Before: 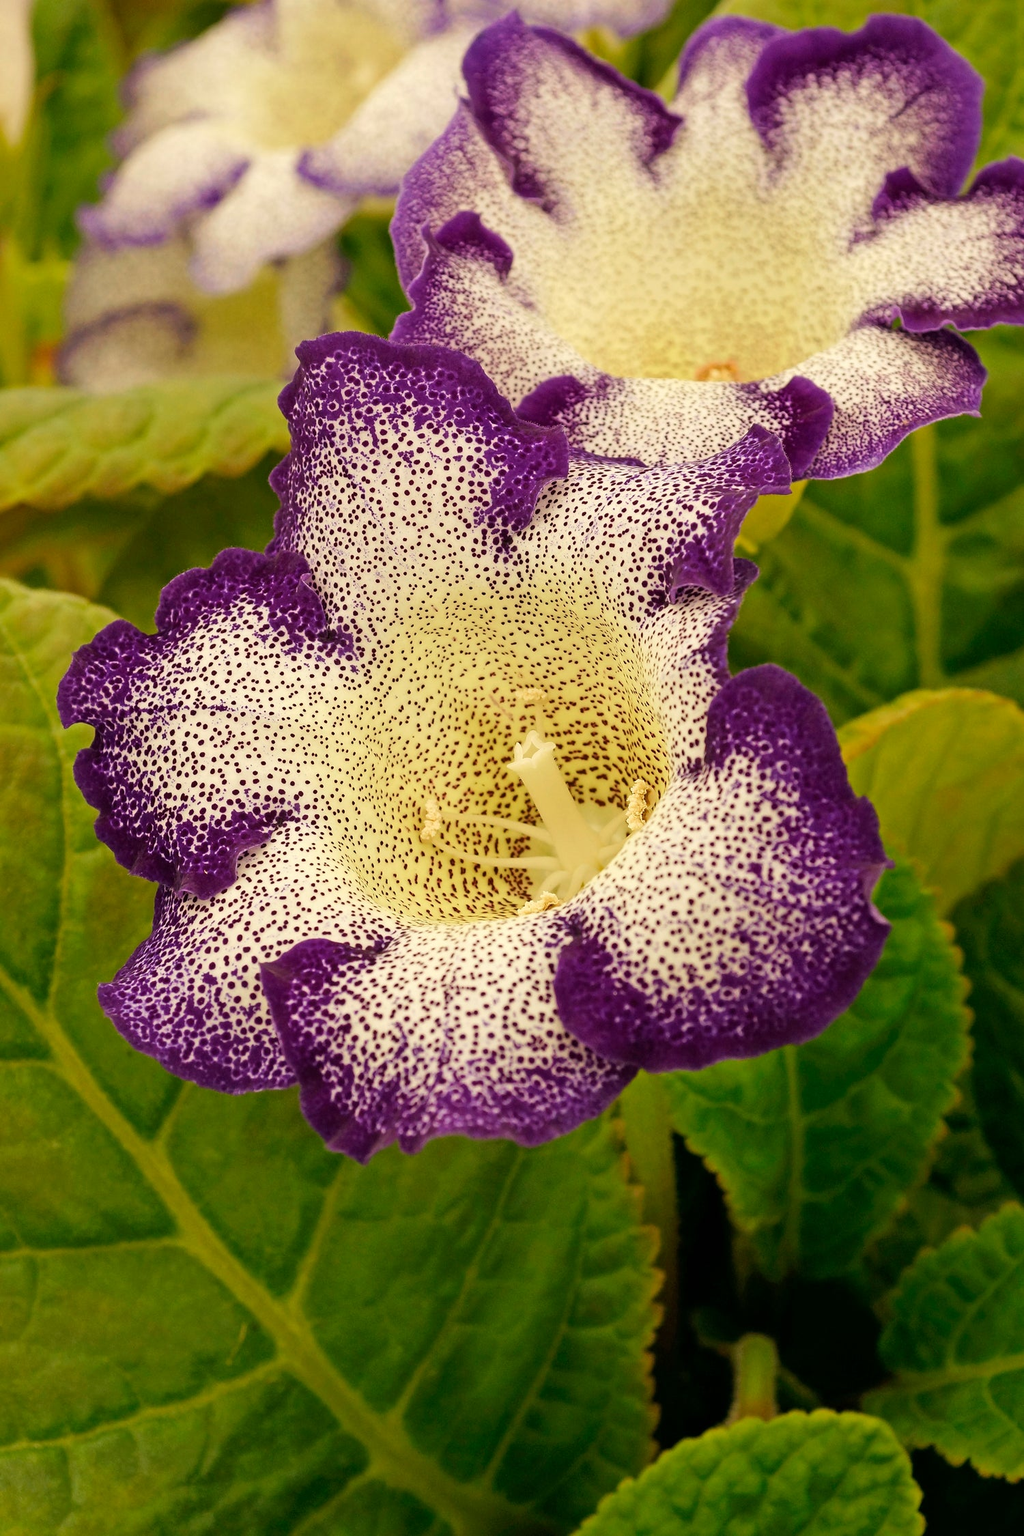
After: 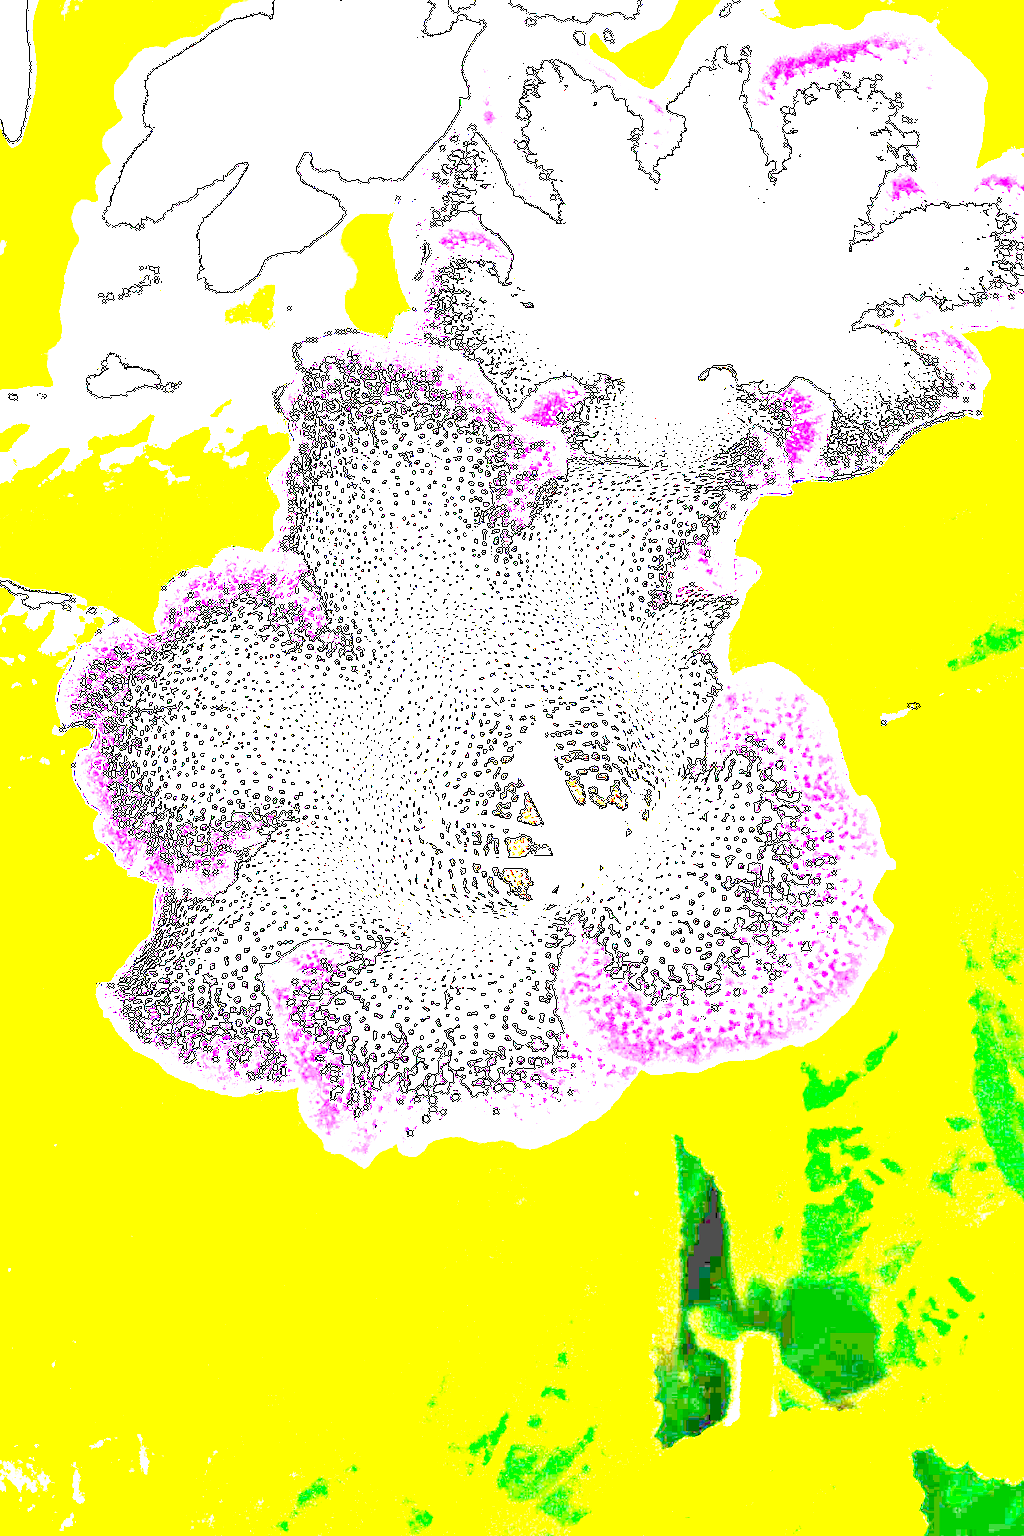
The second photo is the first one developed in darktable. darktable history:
exposure: exposure 8 EV, compensate highlight preservation false
color balance rgb: global offset › luminance -0.51%, perceptual saturation grading › global saturation 27.53%, perceptual saturation grading › highlights -25%, perceptual saturation grading › shadows 25%, perceptual brilliance grading › highlights 6.62%, perceptual brilliance grading › mid-tones 17.07%, perceptual brilliance grading › shadows -5.23%
